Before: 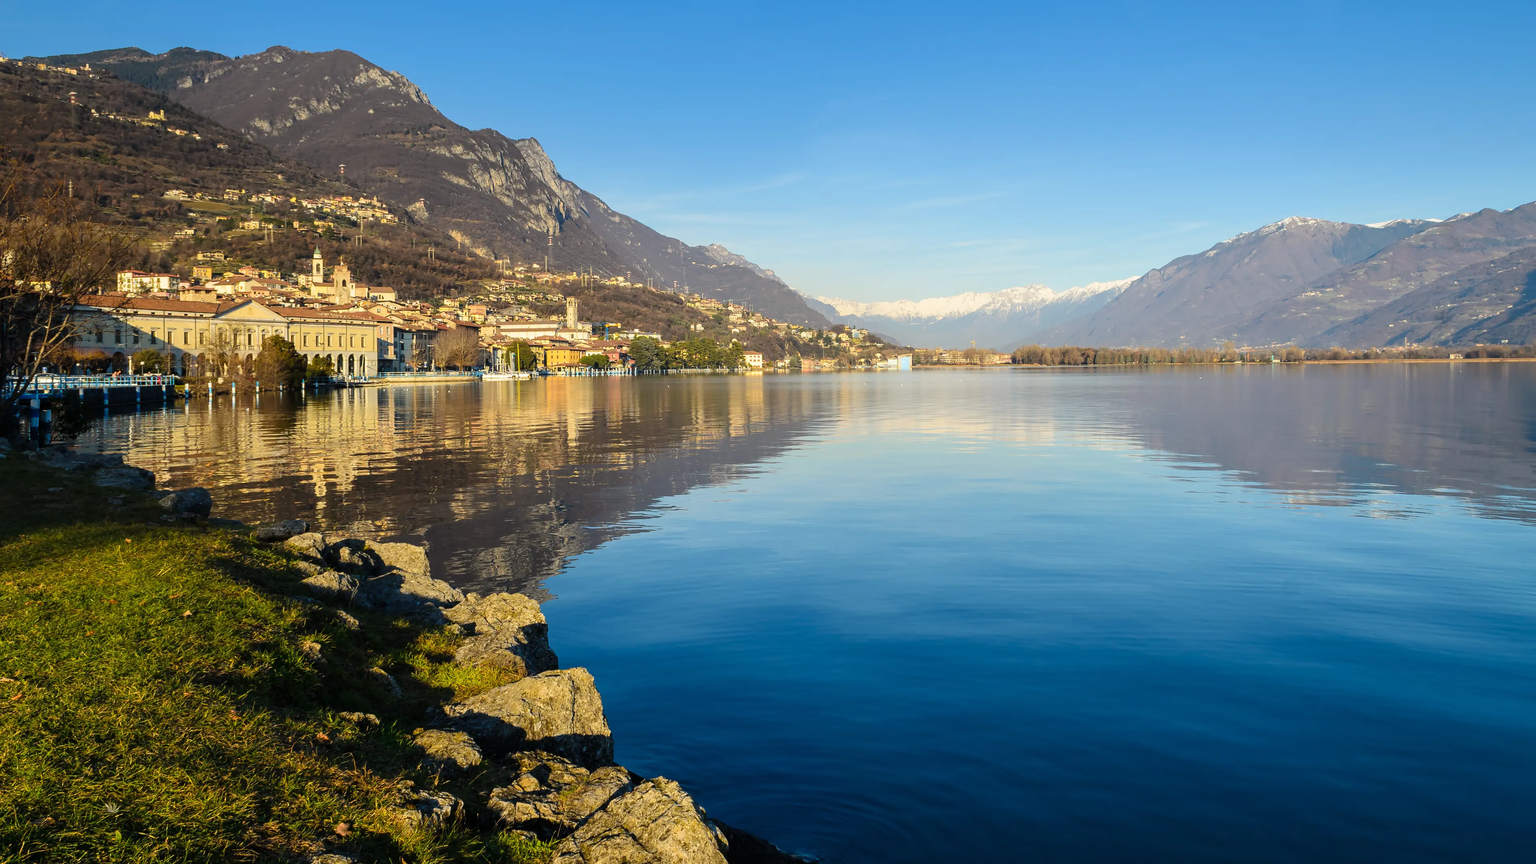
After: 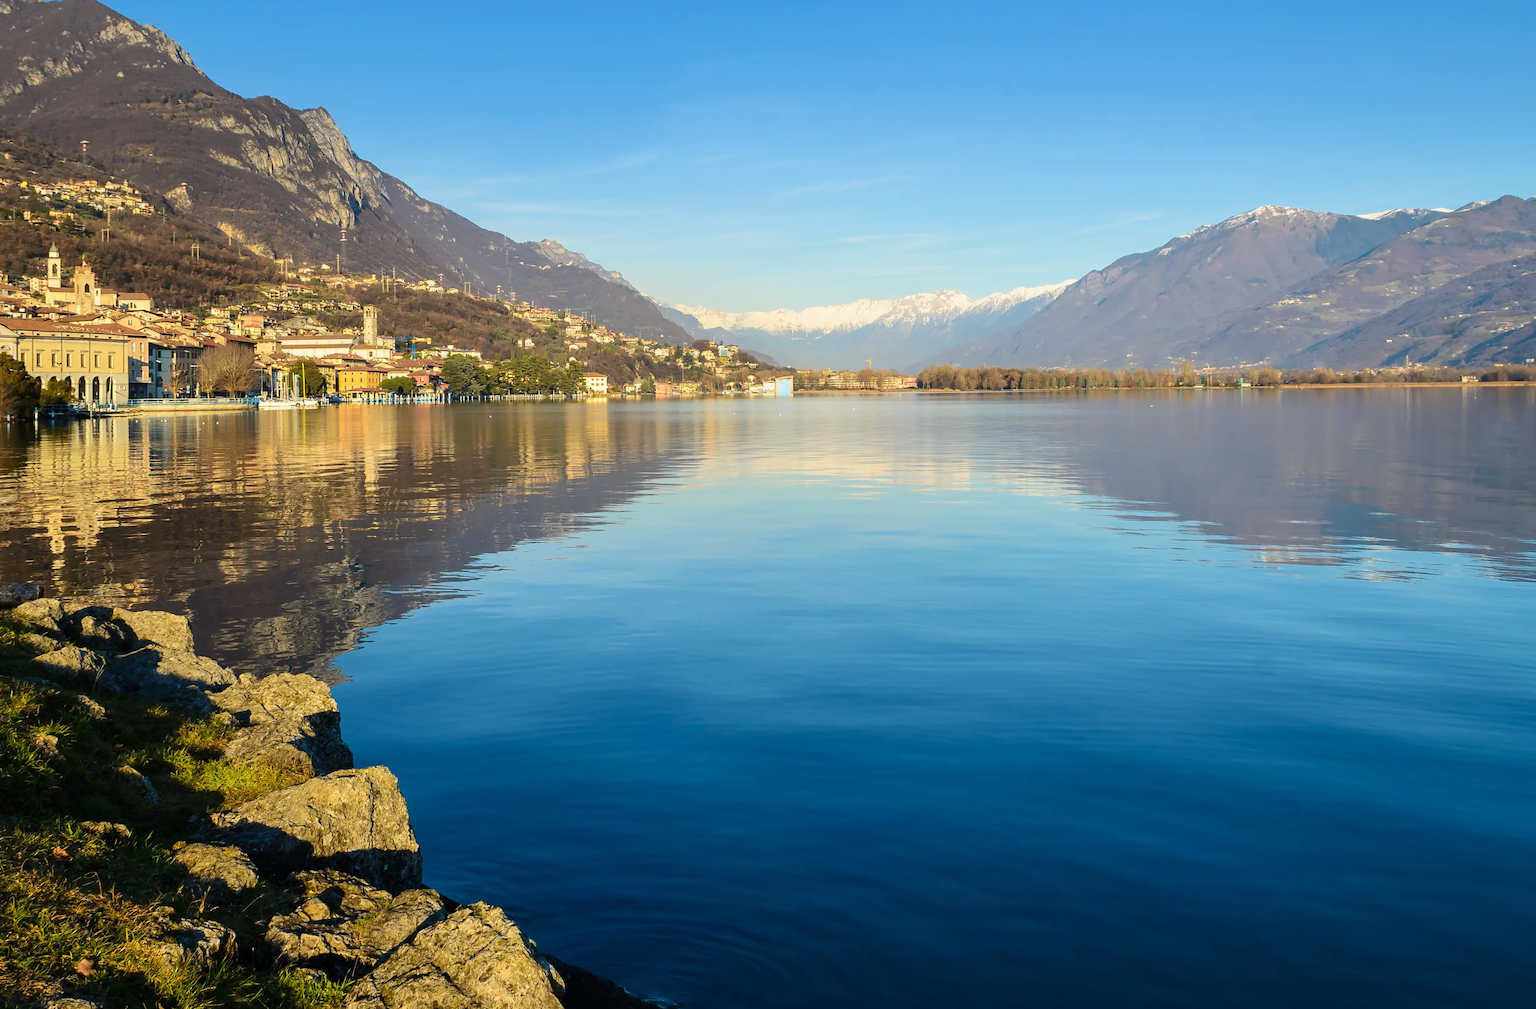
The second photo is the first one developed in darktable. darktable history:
exposure: compensate highlight preservation false
crop and rotate: left 17.883%, top 5.982%, right 1.699%
velvia: on, module defaults
